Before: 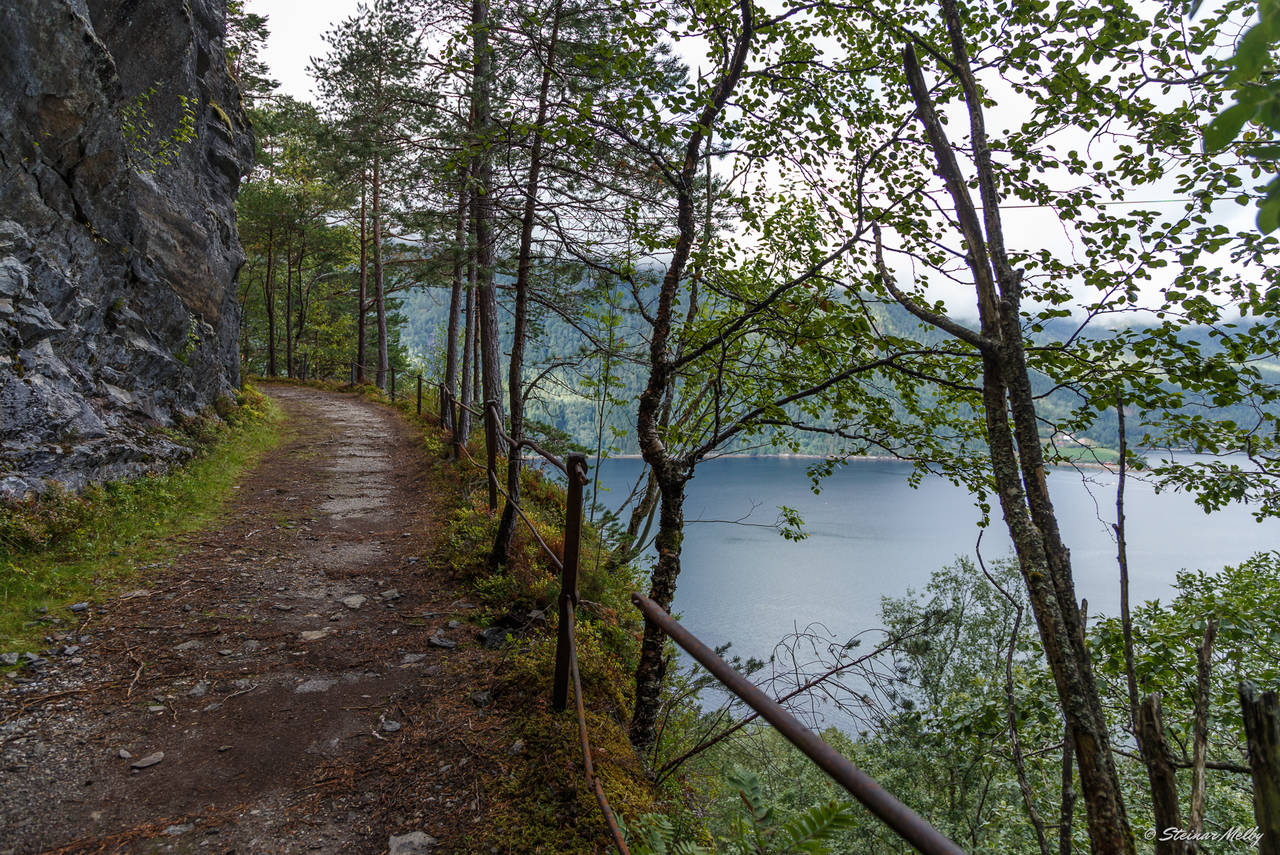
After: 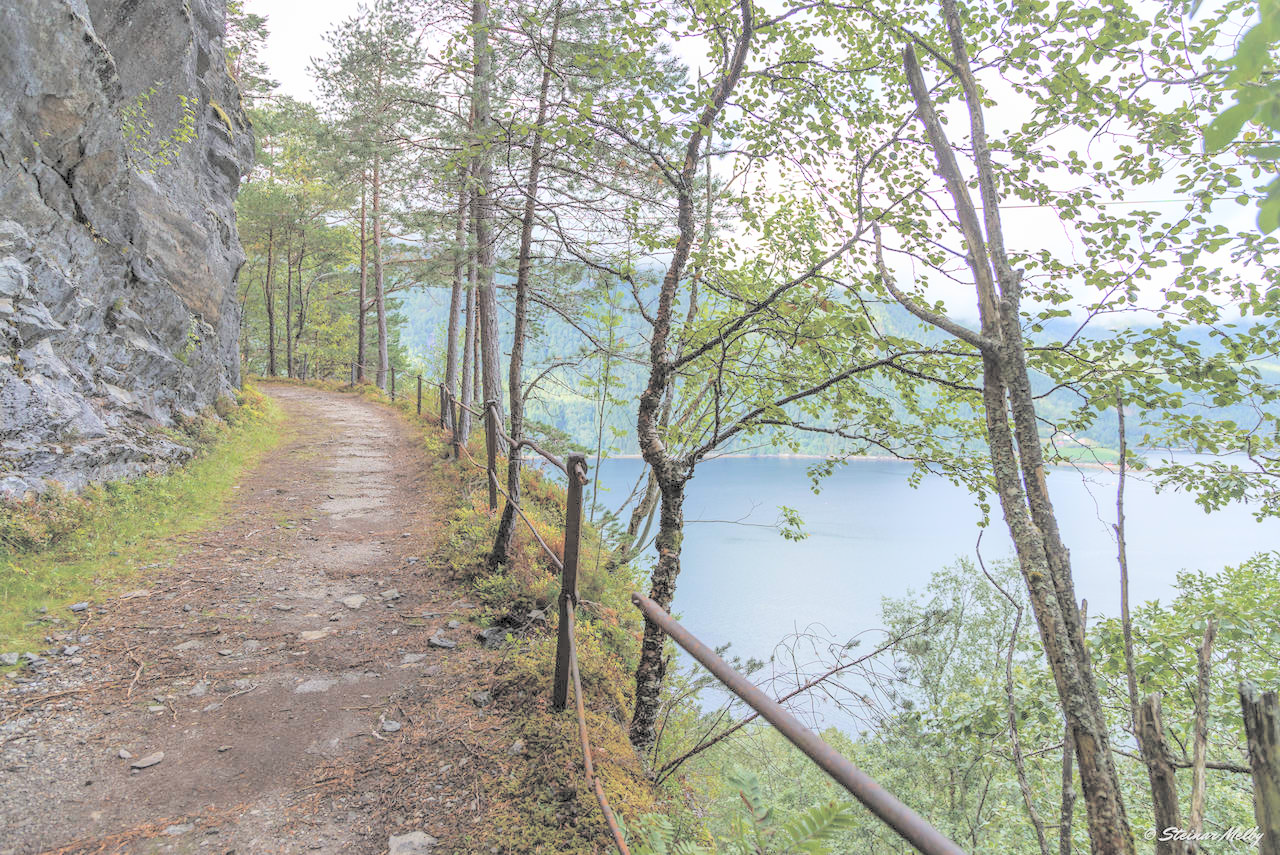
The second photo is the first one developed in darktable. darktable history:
contrast brightness saturation: brightness 0.99
